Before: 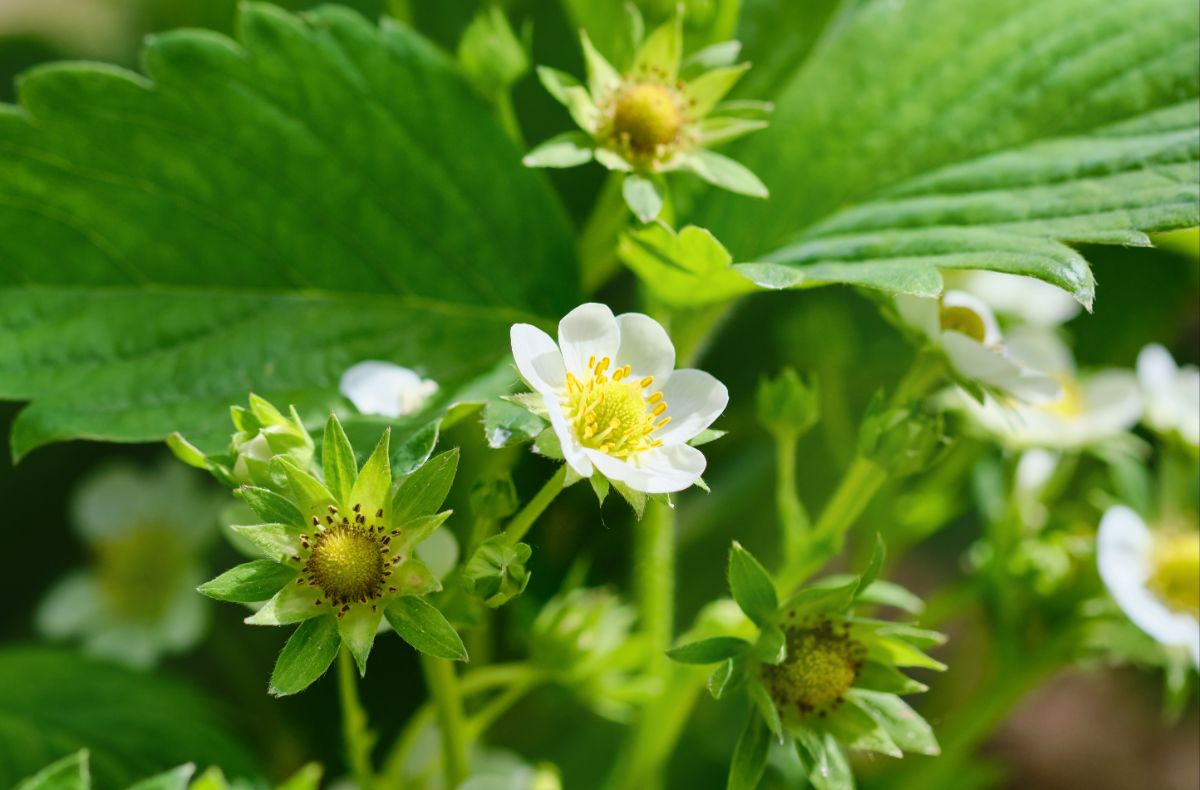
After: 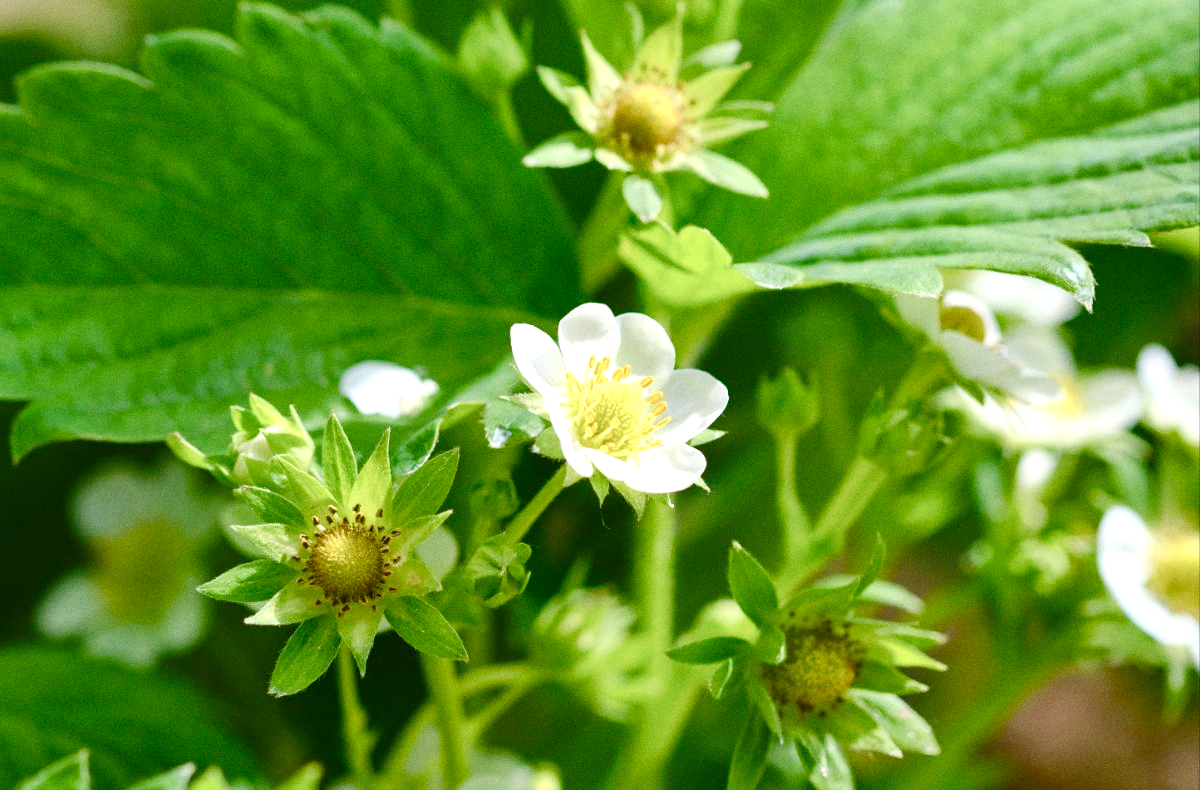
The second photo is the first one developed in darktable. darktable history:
color balance rgb: perceptual saturation grading › global saturation 20%, perceptual saturation grading › highlights -50%, perceptual saturation grading › shadows 30%, perceptual brilliance grading › global brilliance 10%, perceptual brilliance grading › shadows 15%
grain: coarseness 0.09 ISO
